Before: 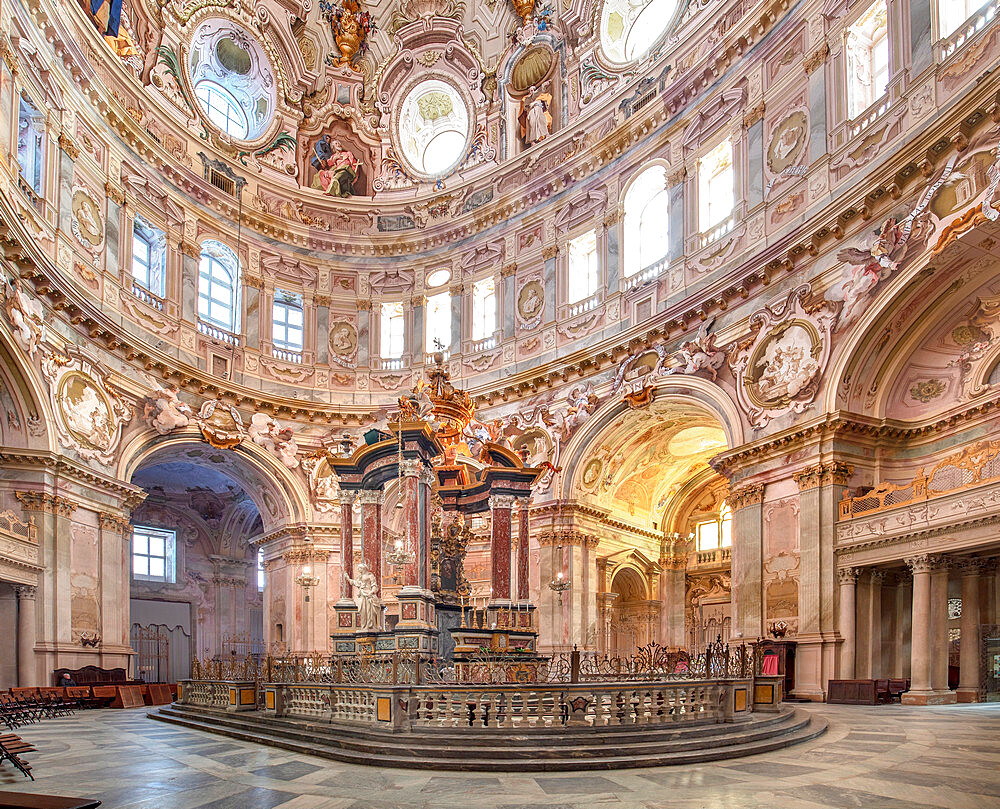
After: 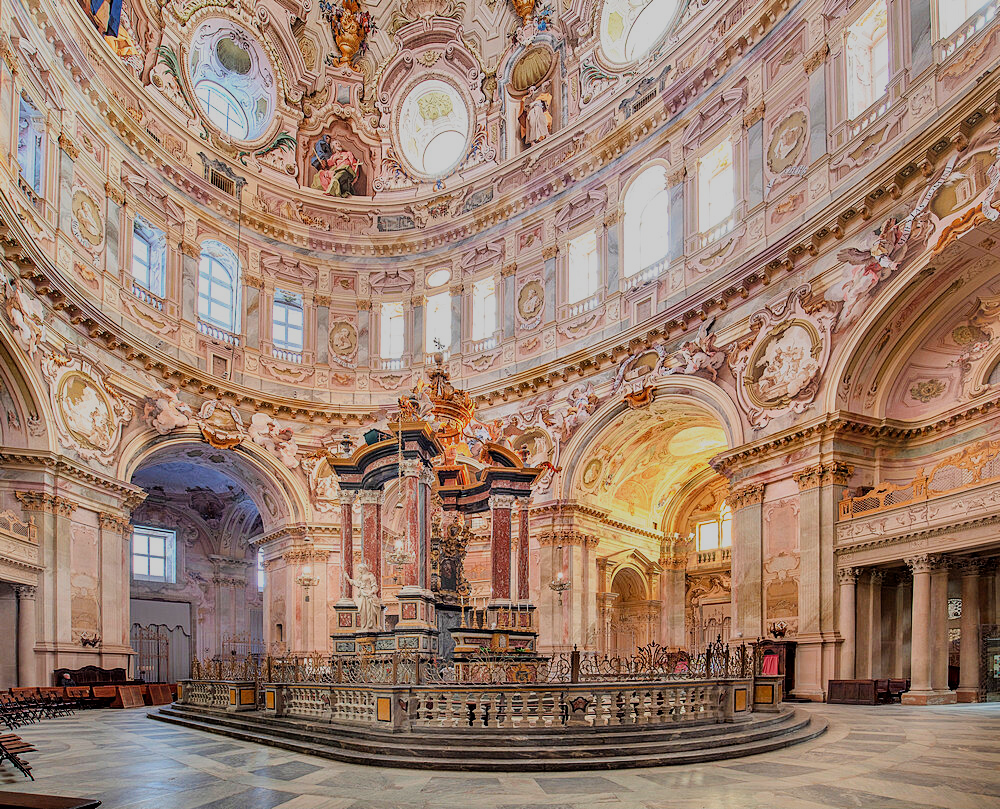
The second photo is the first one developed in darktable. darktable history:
filmic rgb: black relative exposure -6.92 EV, white relative exposure 5.62 EV, hardness 2.86, color science v6 (2022), iterations of high-quality reconstruction 0
